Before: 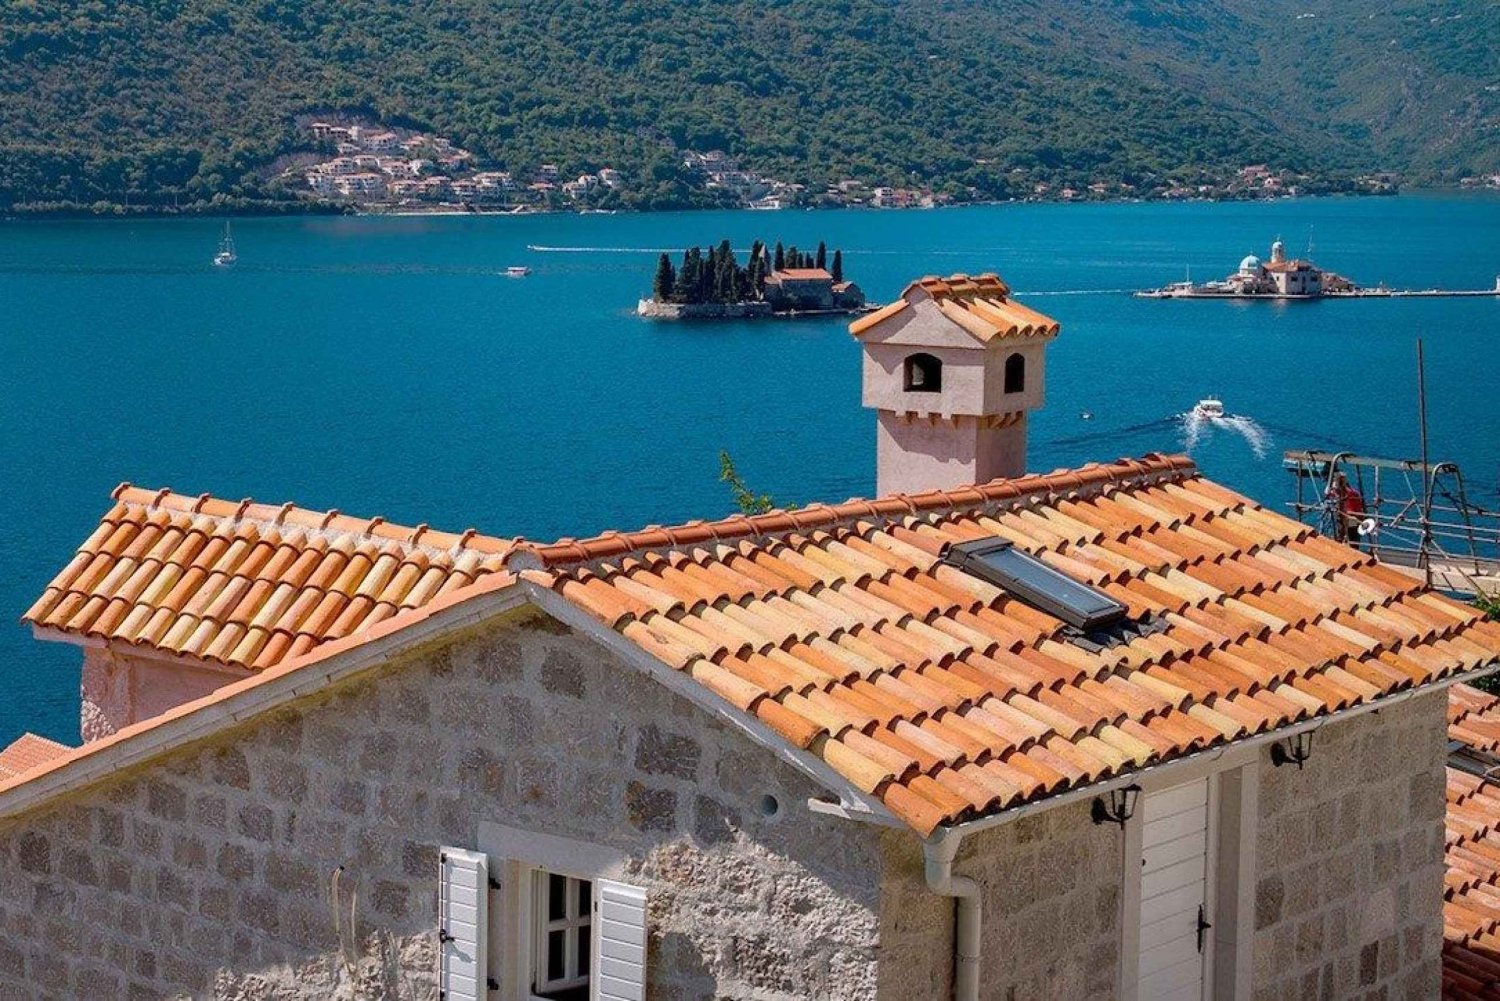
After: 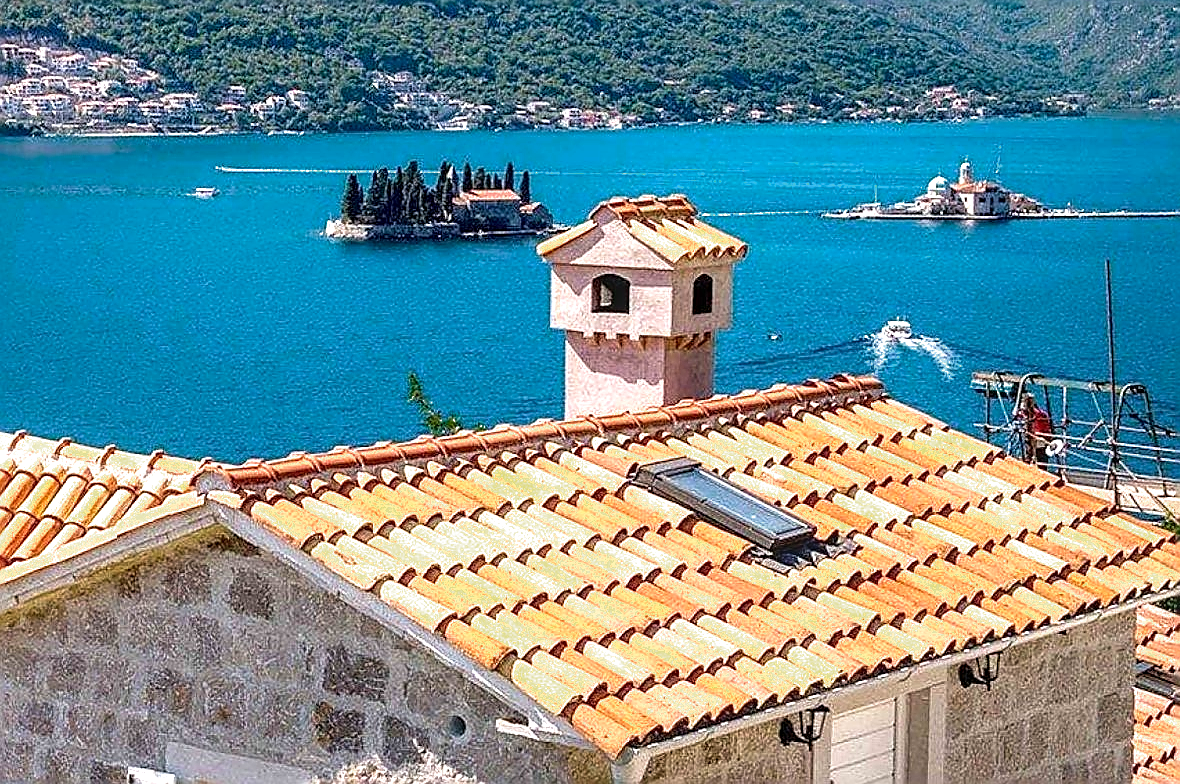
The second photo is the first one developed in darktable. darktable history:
color zones: curves: ch0 [(0.25, 0.5) (0.347, 0.092) (0.75, 0.5)]; ch1 [(0.25, 0.5) (0.33, 0.51) (0.75, 0.5)]
crop and rotate: left 20.838%, top 7.961%, right 0.461%, bottom 13.638%
velvia: strength 9.6%
sharpen: radius 1.654, amount 1.285
local contrast: detail 138%
exposure: exposure 0.919 EV, compensate exposure bias true, compensate highlight preservation false
shadows and highlights: shadows -29.73, highlights 30.65
